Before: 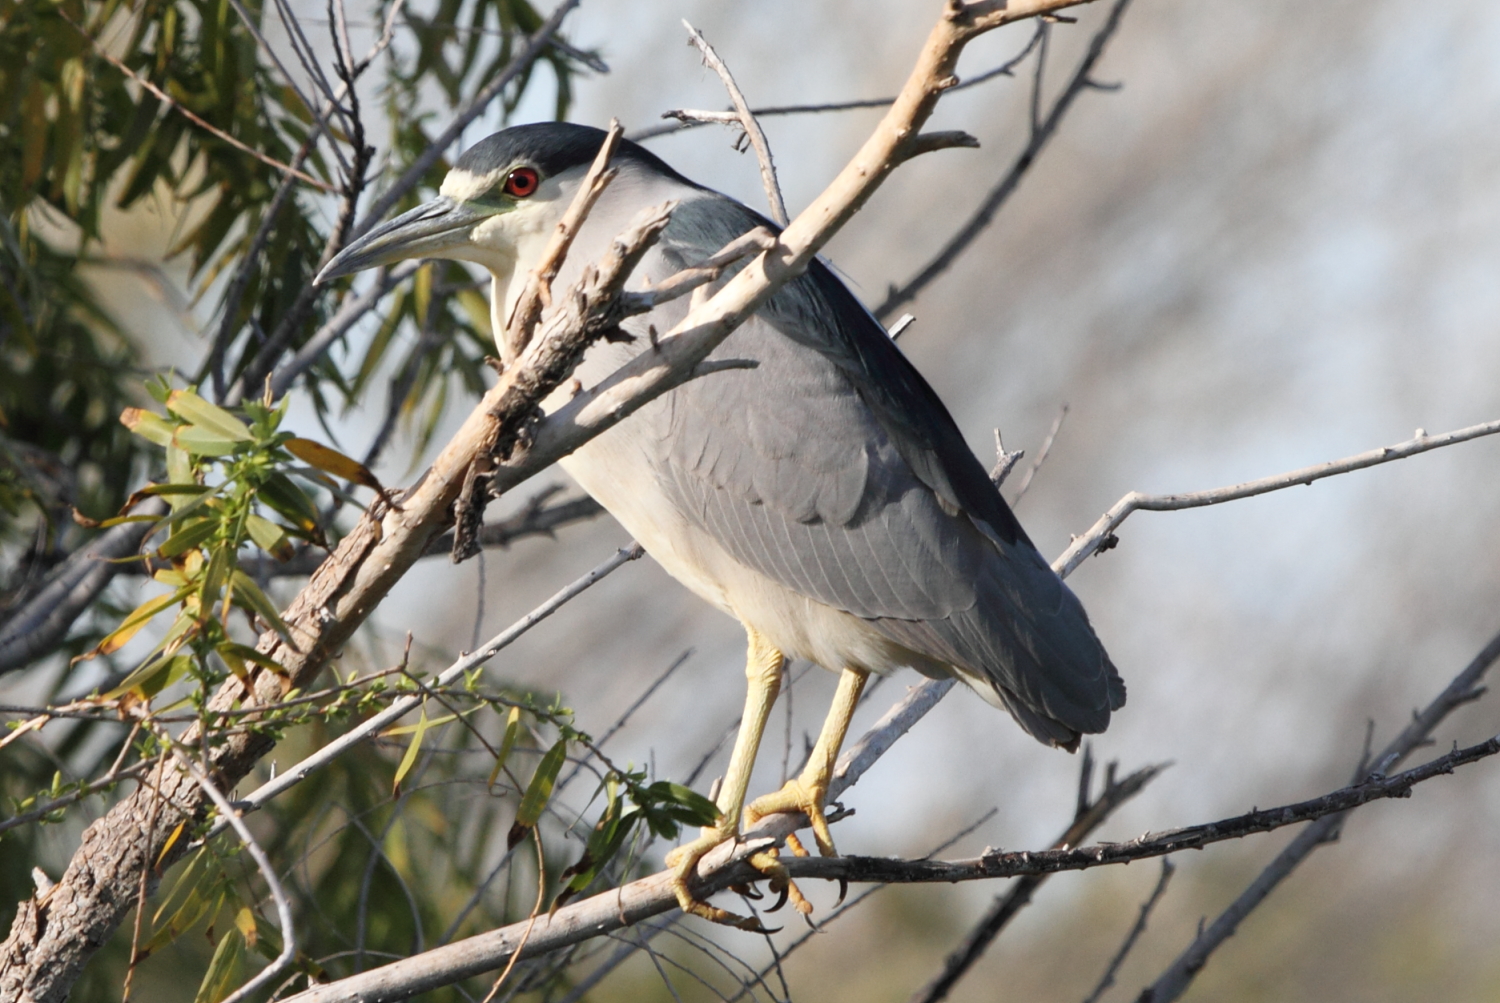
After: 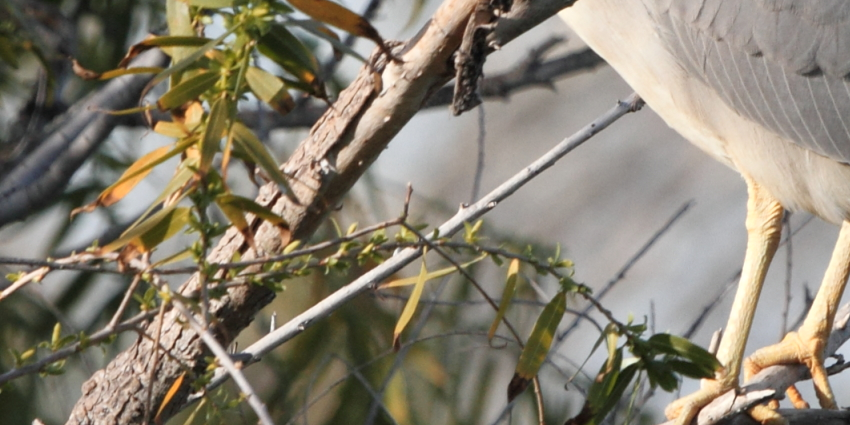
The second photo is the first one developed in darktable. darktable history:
tone equalizer: on, module defaults
color zones: curves: ch1 [(0, 0.455) (0.063, 0.455) (0.286, 0.495) (0.429, 0.5) (0.571, 0.5) (0.714, 0.5) (0.857, 0.5) (1, 0.455)]; ch2 [(0, 0.532) (0.063, 0.521) (0.233, 0.447) (0.429, 0.489) (0.571, 0.5) (0.714, 0.5) (0.857, 0.5) (1, 0.532)]
crop: top 44.673%, right 43.292%, bottom 12.873%
